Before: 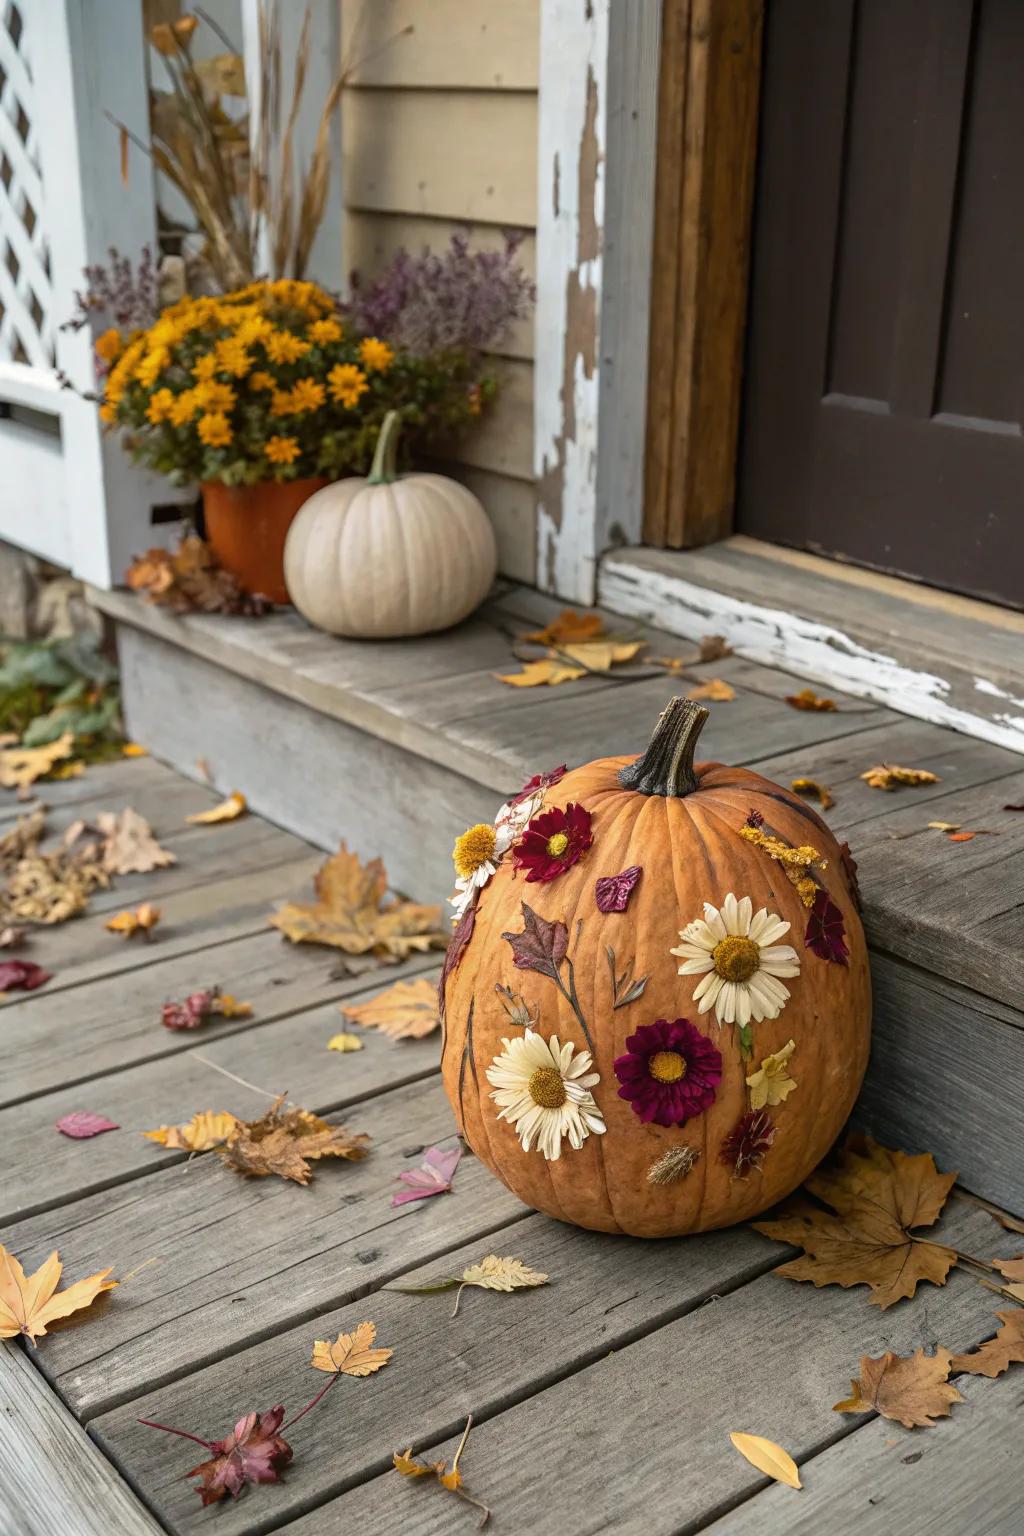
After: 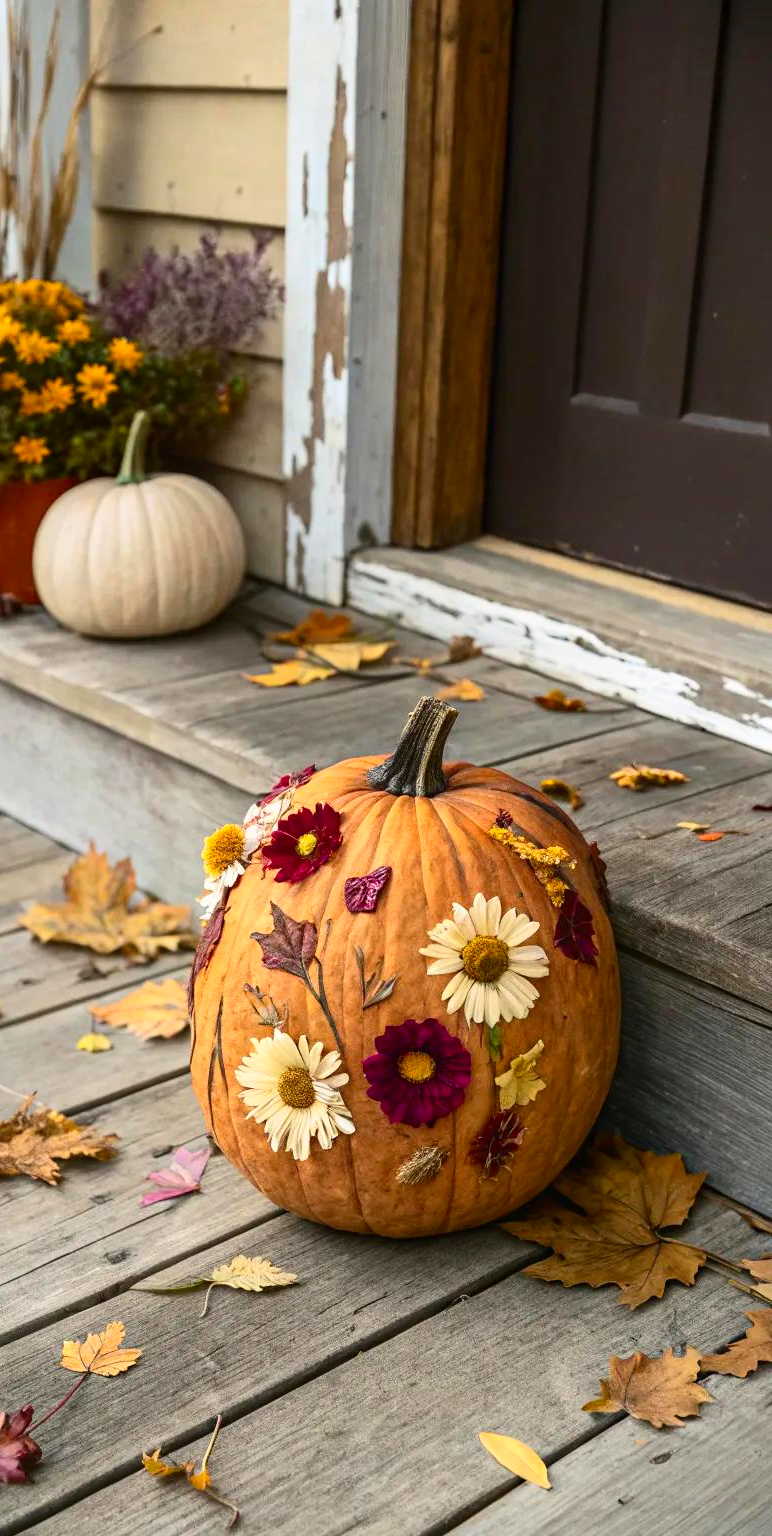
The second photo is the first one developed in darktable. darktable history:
crop and rotate: left 24.525%
contrast brightness saturation: contrast 0.234, brightness 0.098, saturation 0.295
